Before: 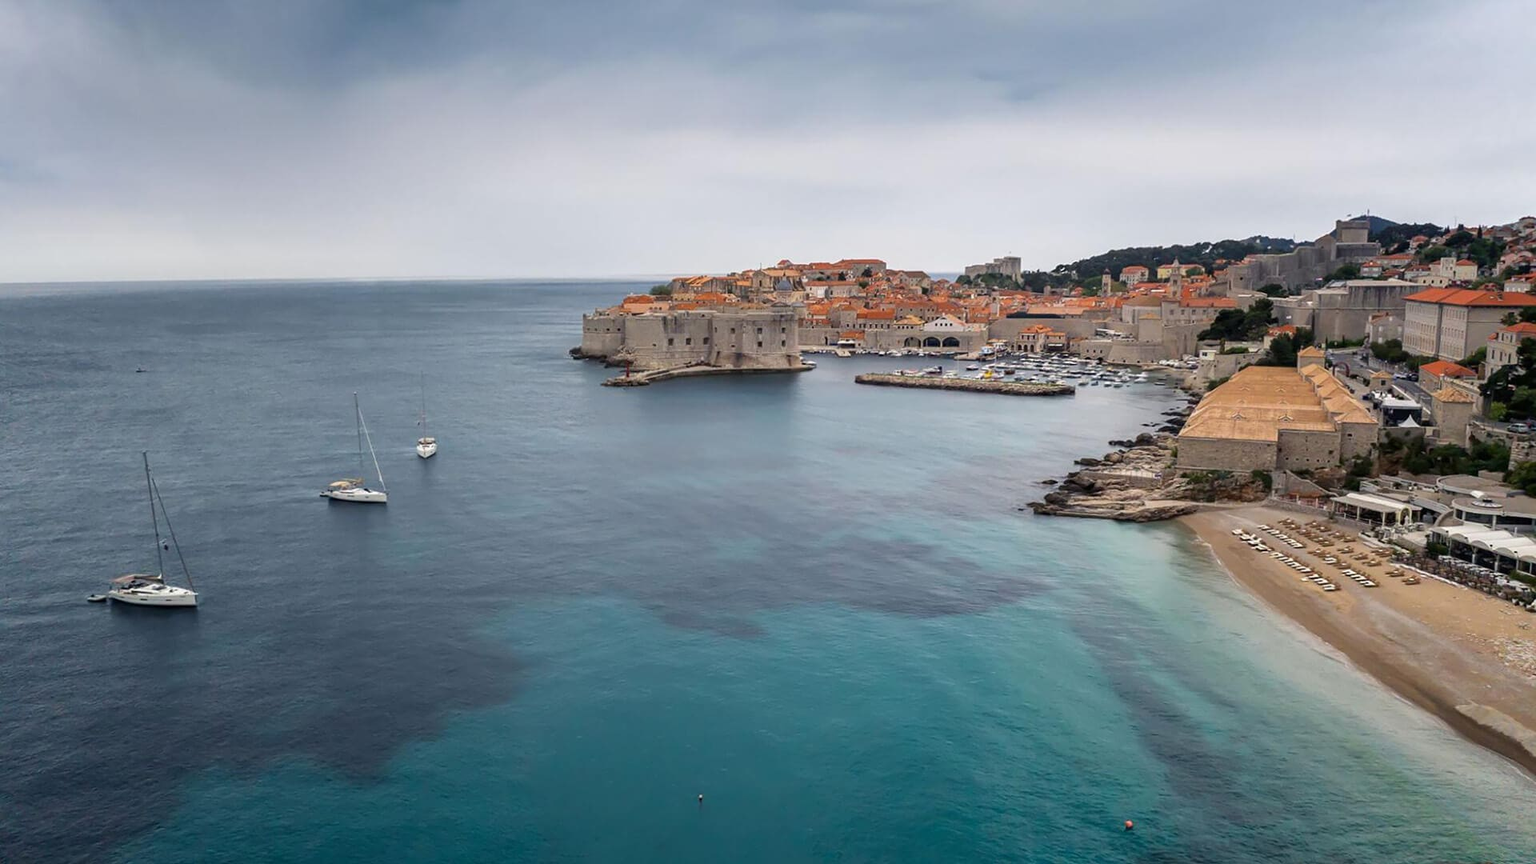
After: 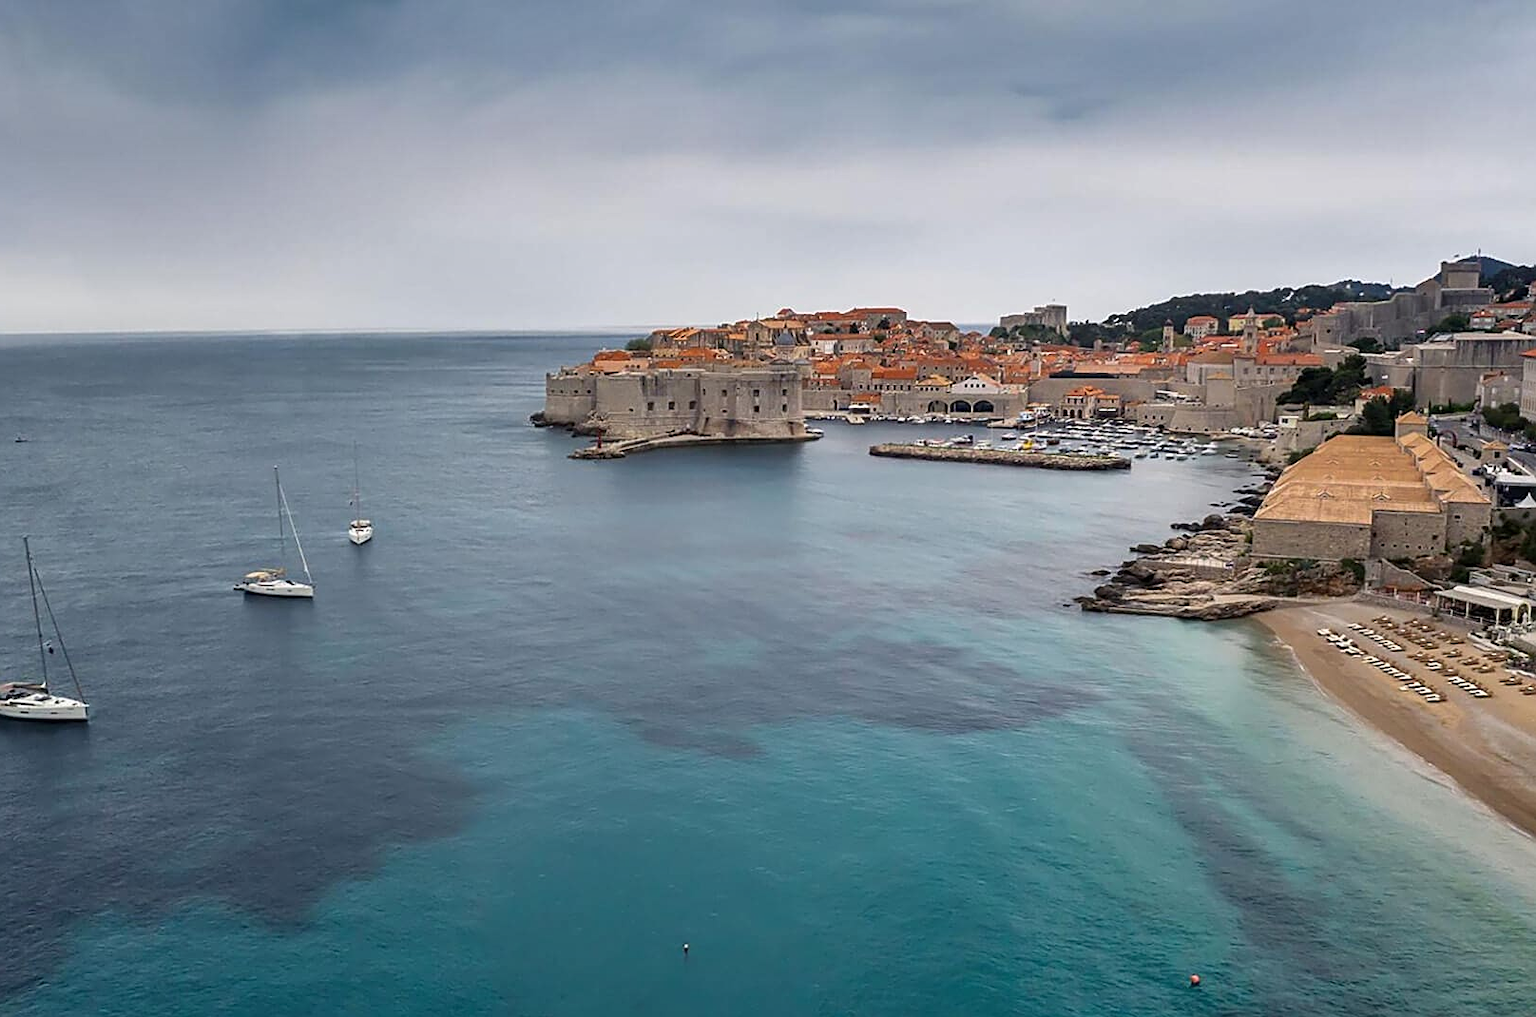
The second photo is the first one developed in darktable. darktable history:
sharpen: on, module defaults
shadows and highlights: low approximation 0.01, soften with gaussian
crop: left 8.026%, right 7.374%
